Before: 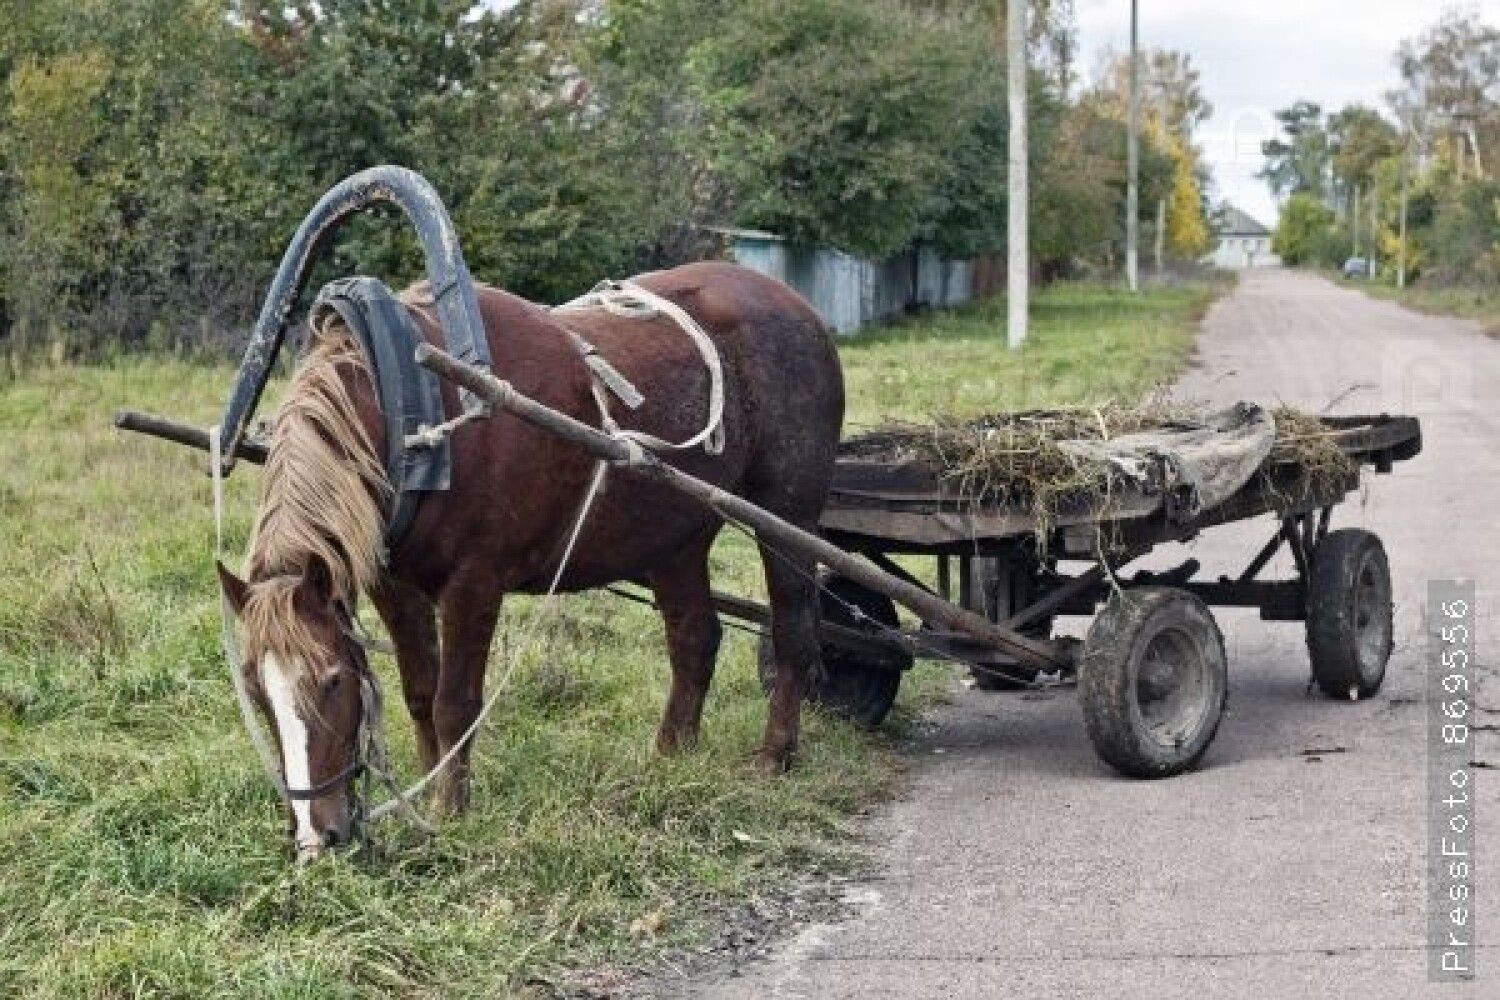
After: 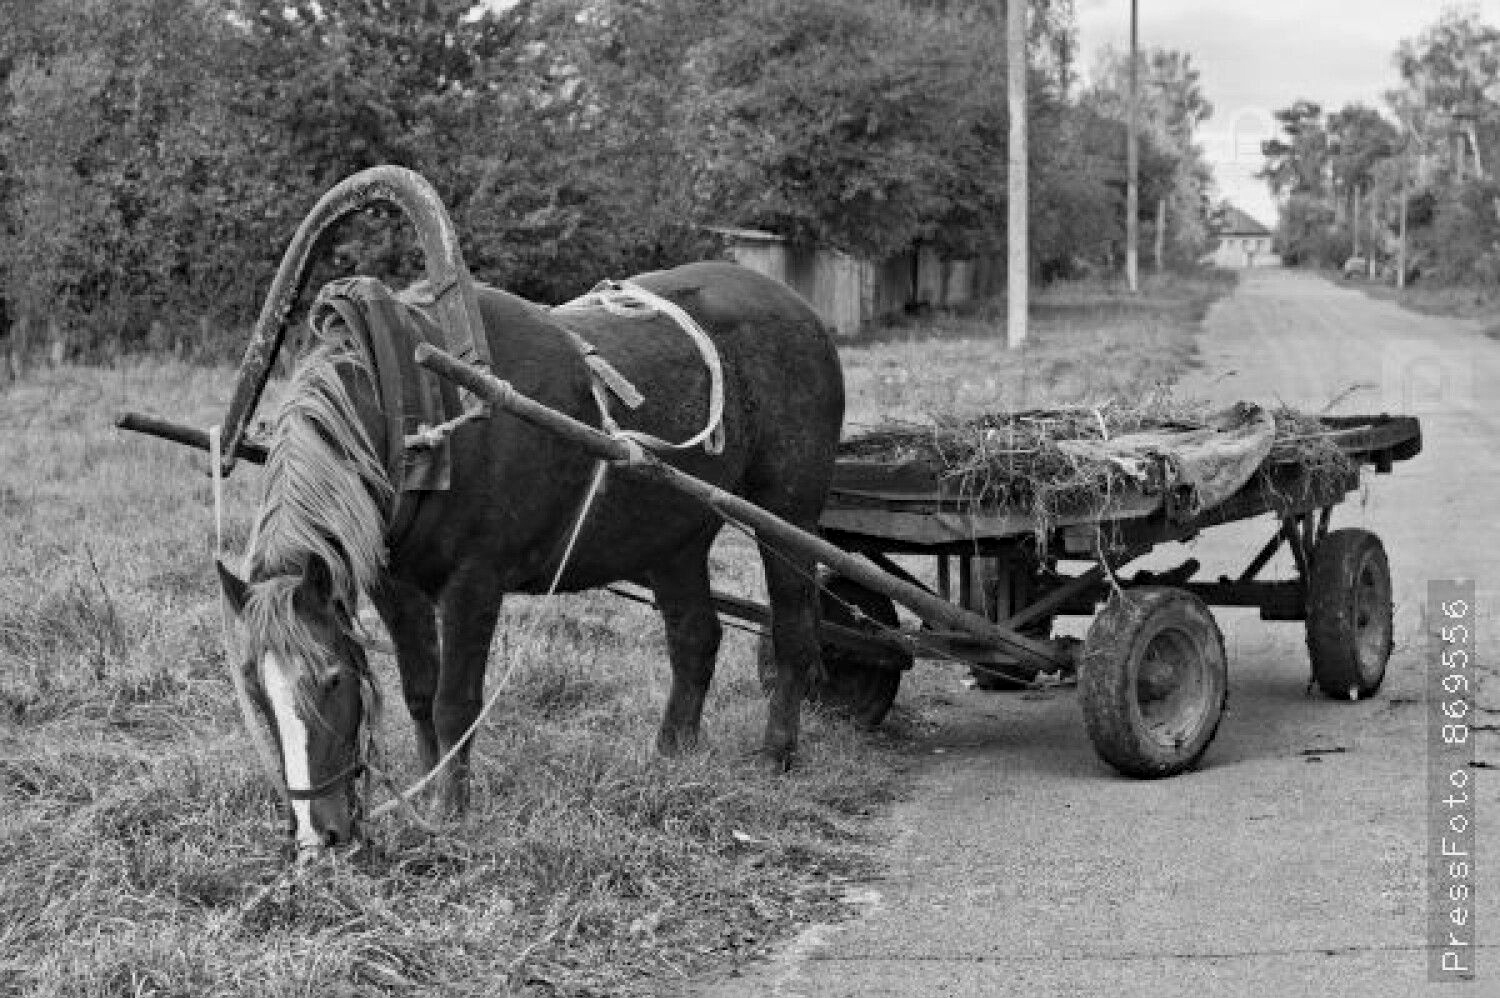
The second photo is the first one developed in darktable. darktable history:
haze removal: compatibility mode true, adaptive false
monochrome: a 30.25, b 92.03
crop: top 0.05%, bottom 0.098%
